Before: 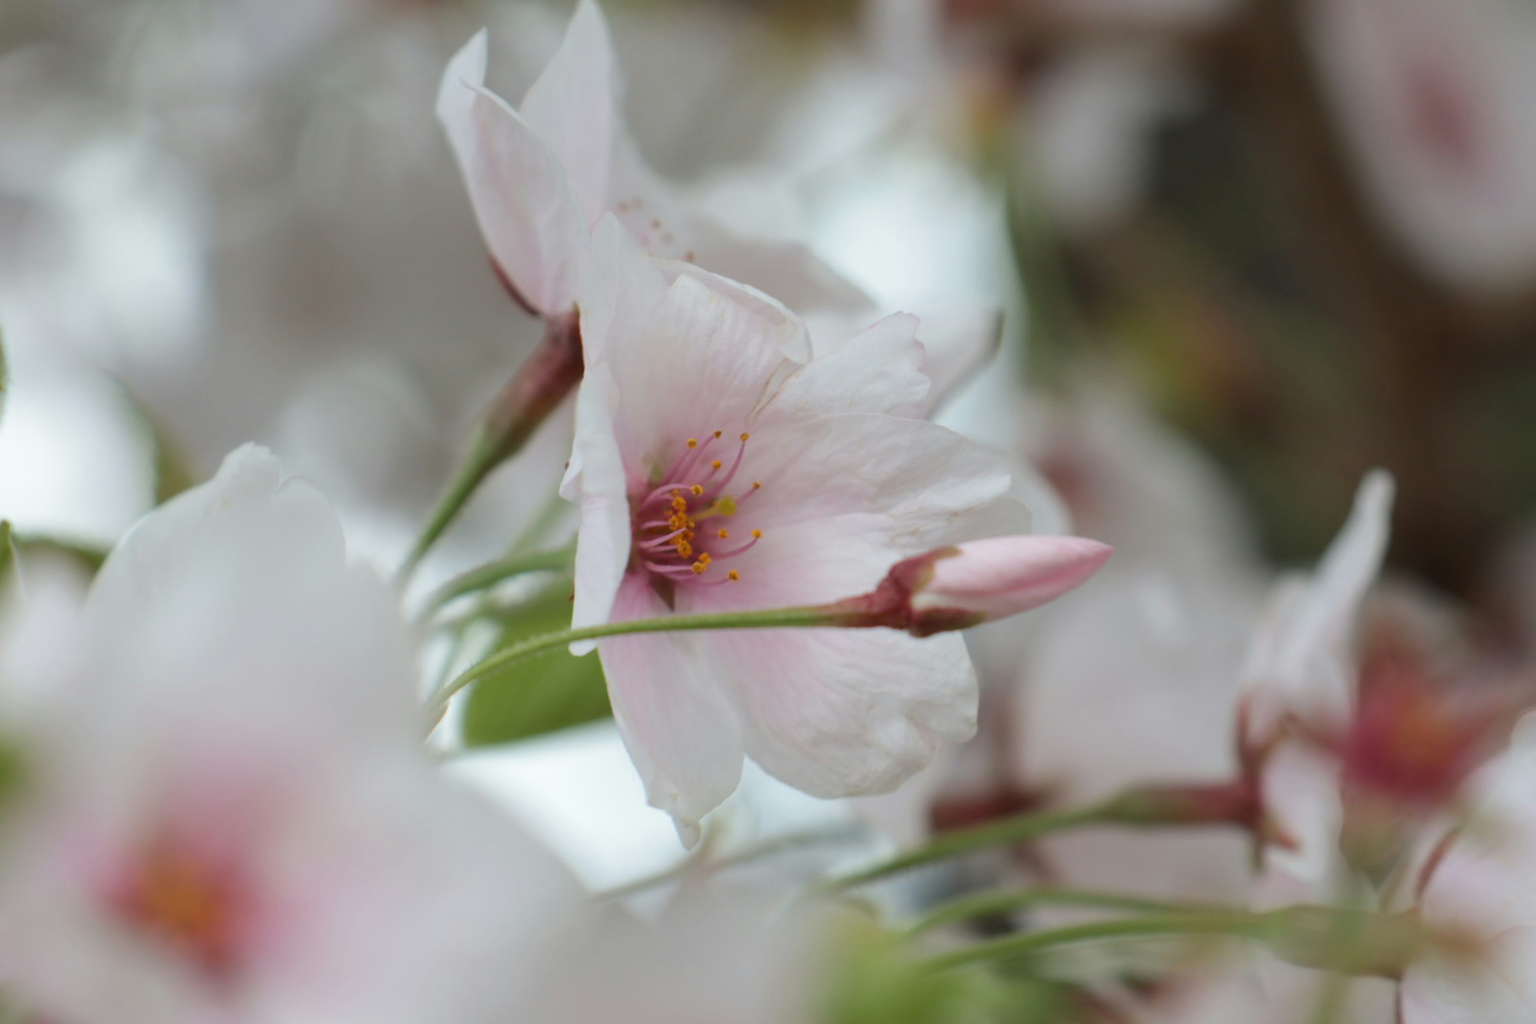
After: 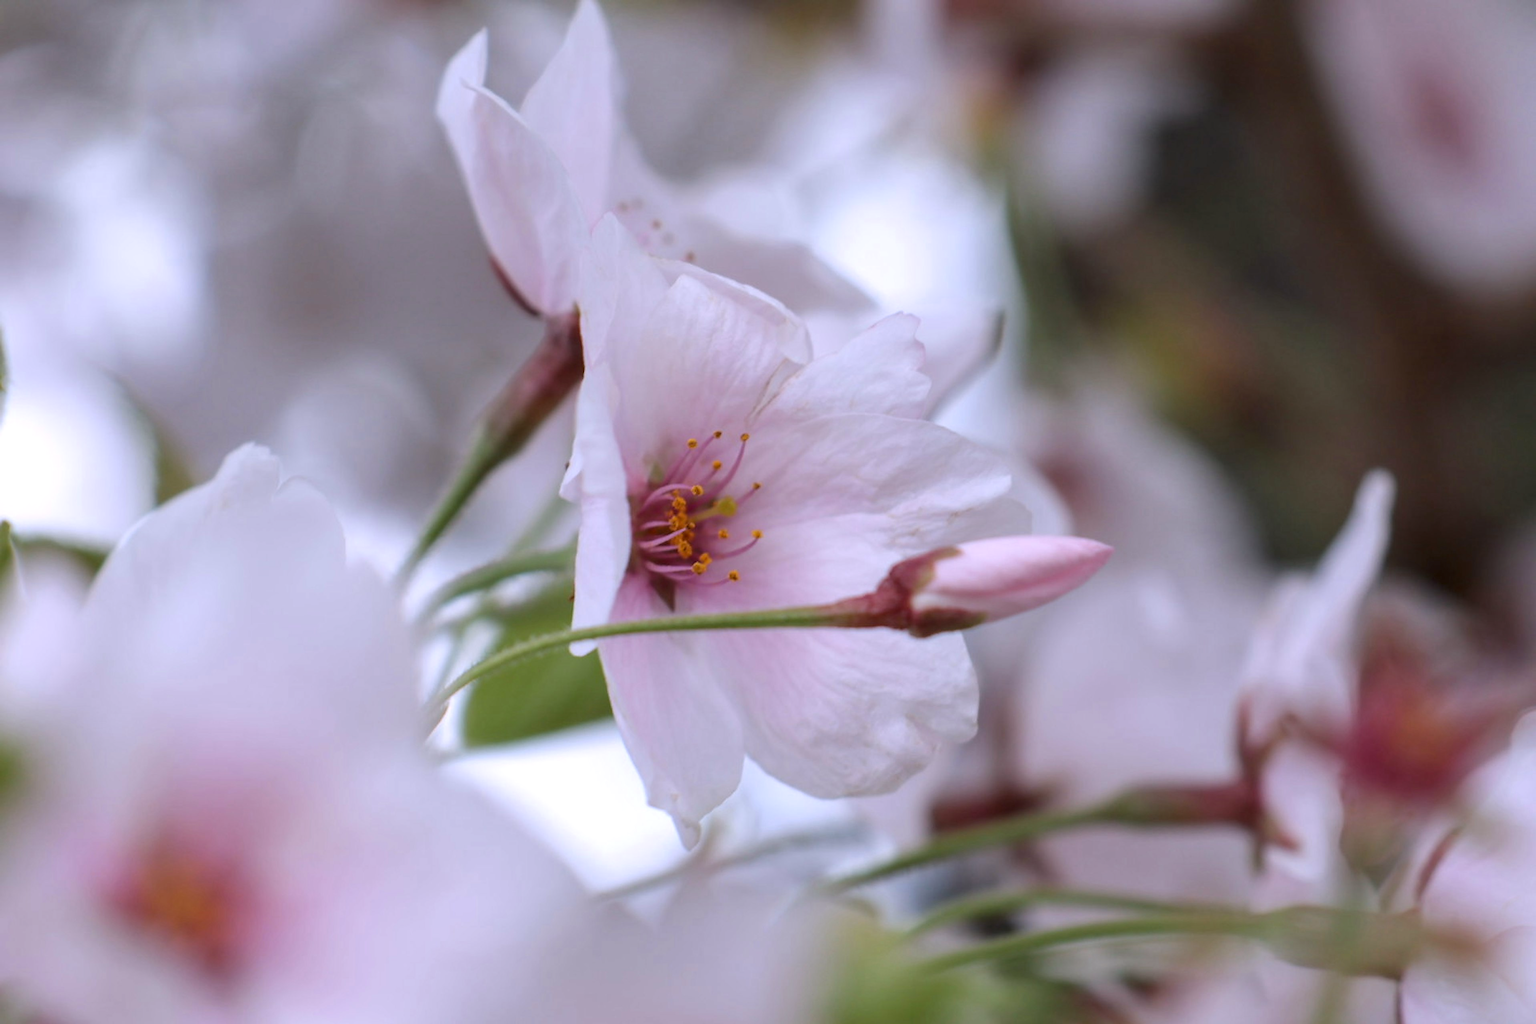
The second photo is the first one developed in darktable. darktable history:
local contrast: on, module defaults
white balance: red 1.042, blue 1.17
exposure: compensate highlight preservation false
sharpen: radius 1.4, amount 1.25, threshold 0.7
